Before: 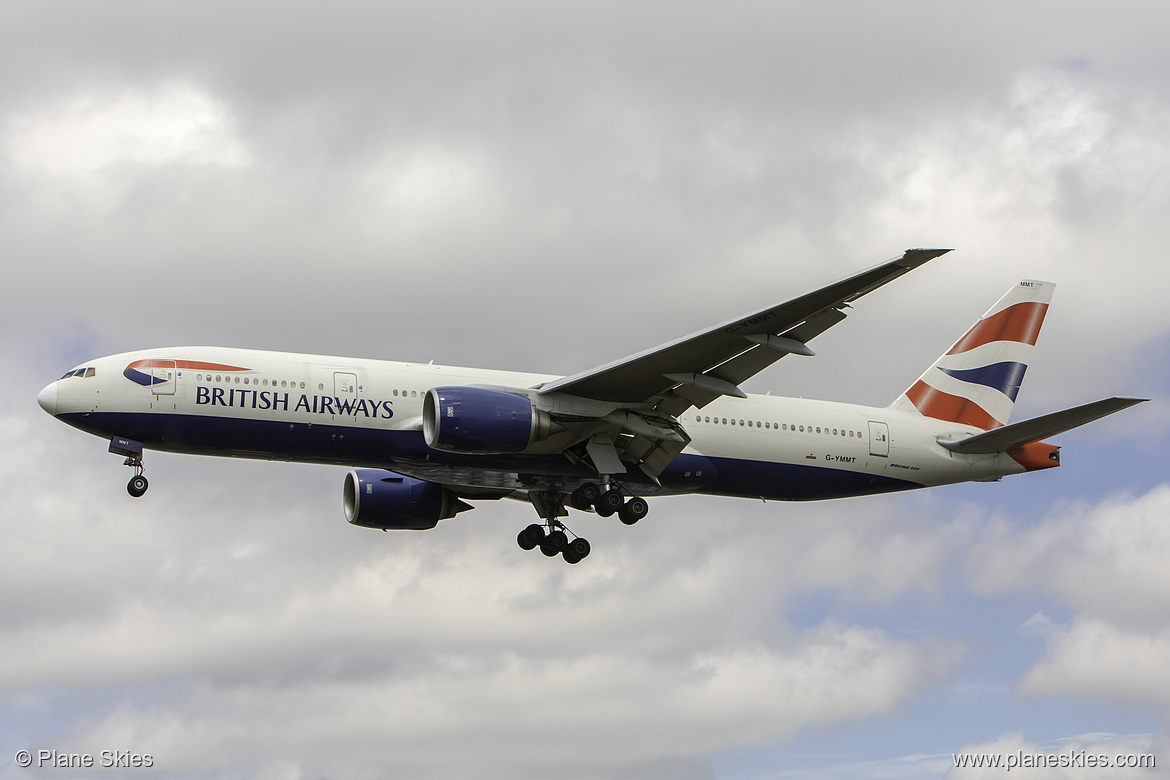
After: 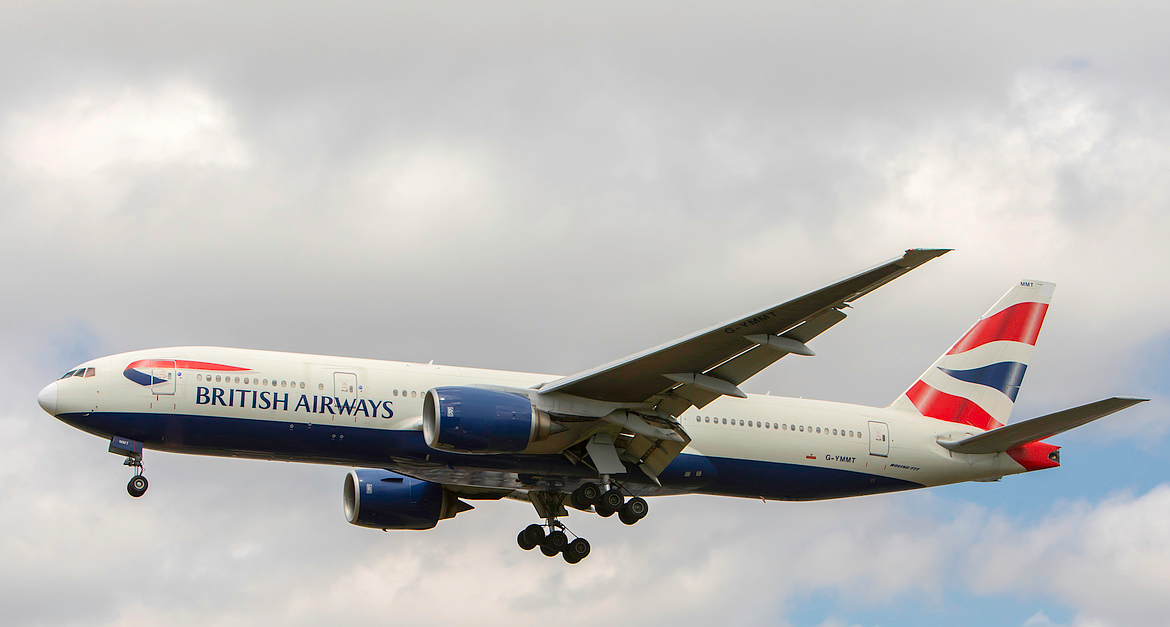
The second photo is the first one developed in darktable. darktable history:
crop: bottom 19.588%
color zones: curves: ch0 [(0.224, 0.526) (0.75, 0.5)]; ch1 [(0.055, 0.526) (0.224, 0.761) (0.377, 0.526) (0.75, 0.5)]
